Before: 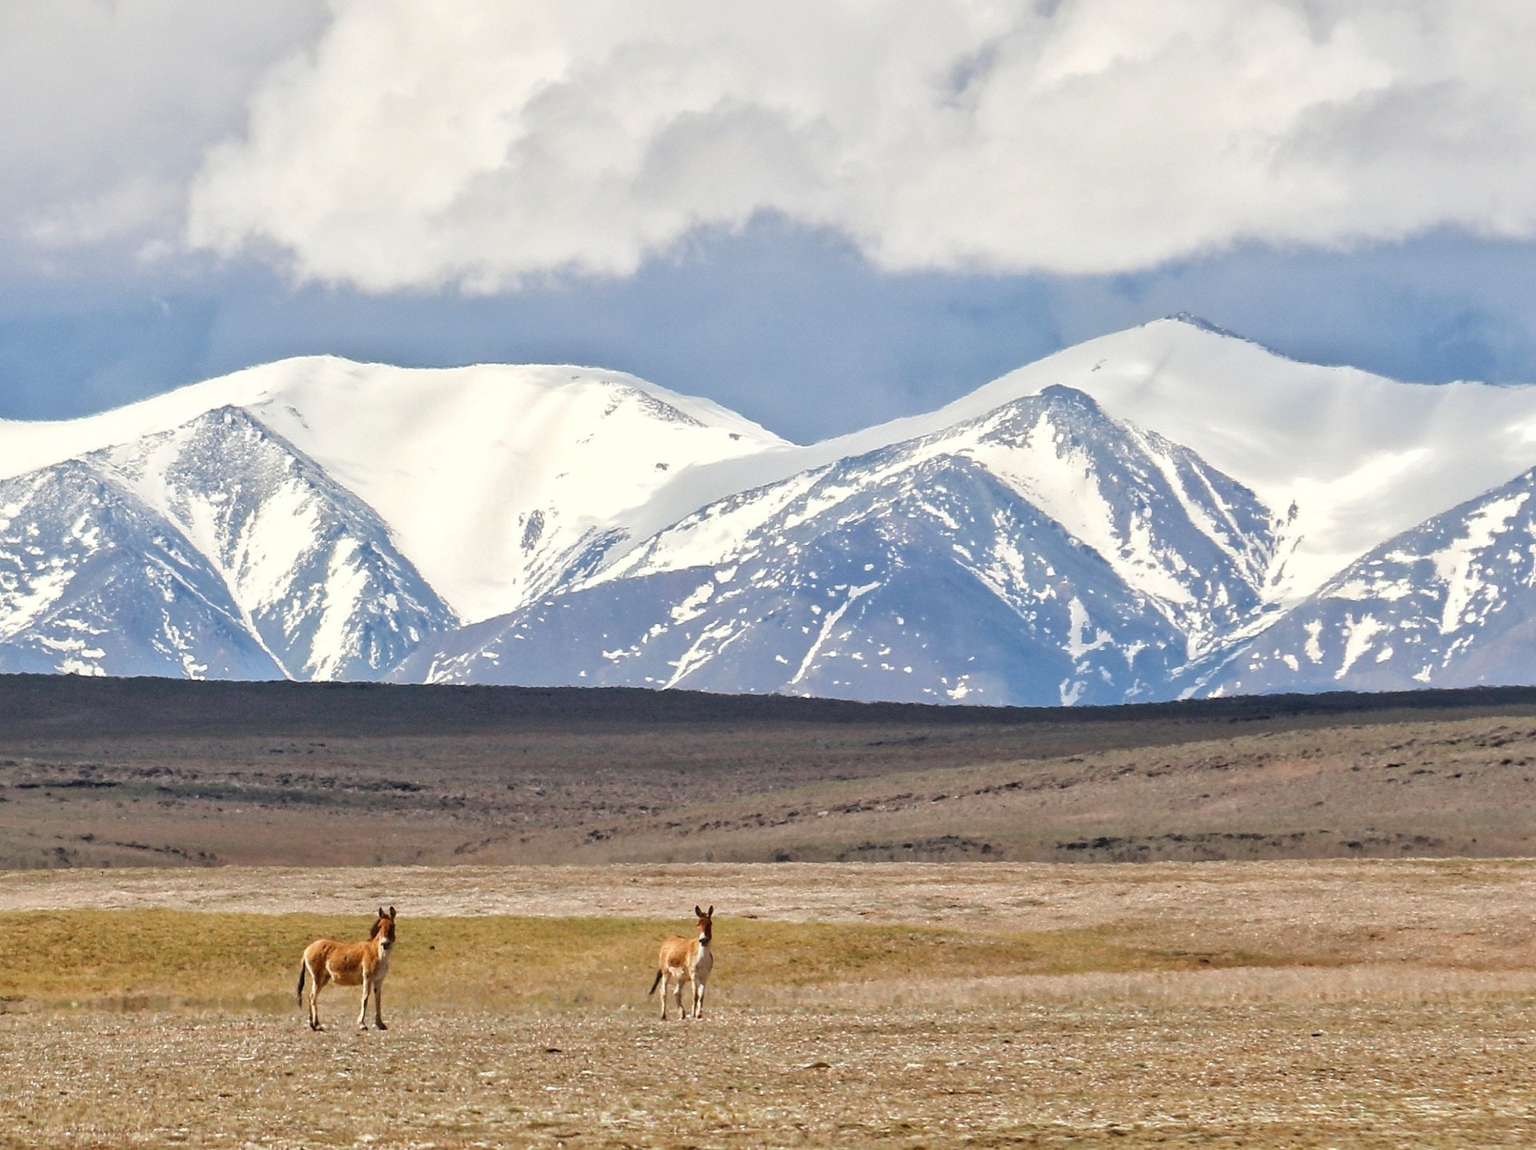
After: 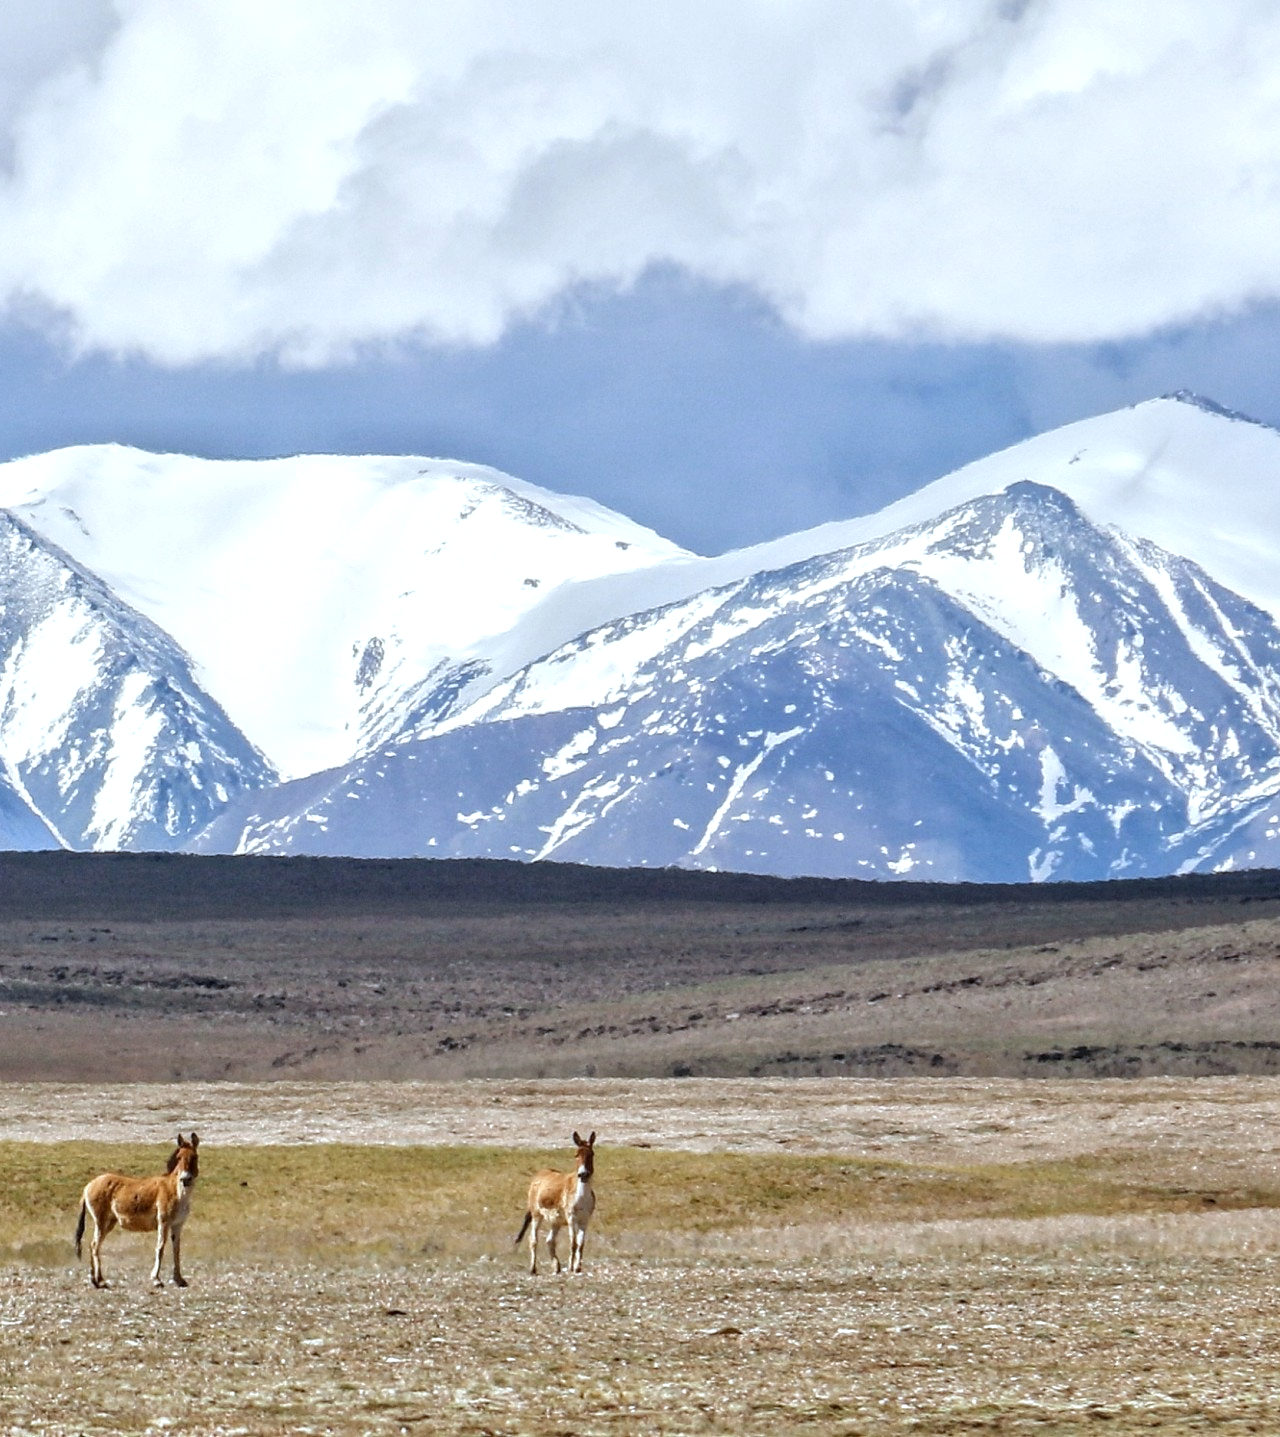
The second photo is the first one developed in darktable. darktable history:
local contrast: on, module defaults
white balance: red 0.924, blue 1.095
shadows and highlights: shadows -12.5, white point adjustment 4, highlights 28.33
crop and rotate: left 15.446%, right 17.836%
